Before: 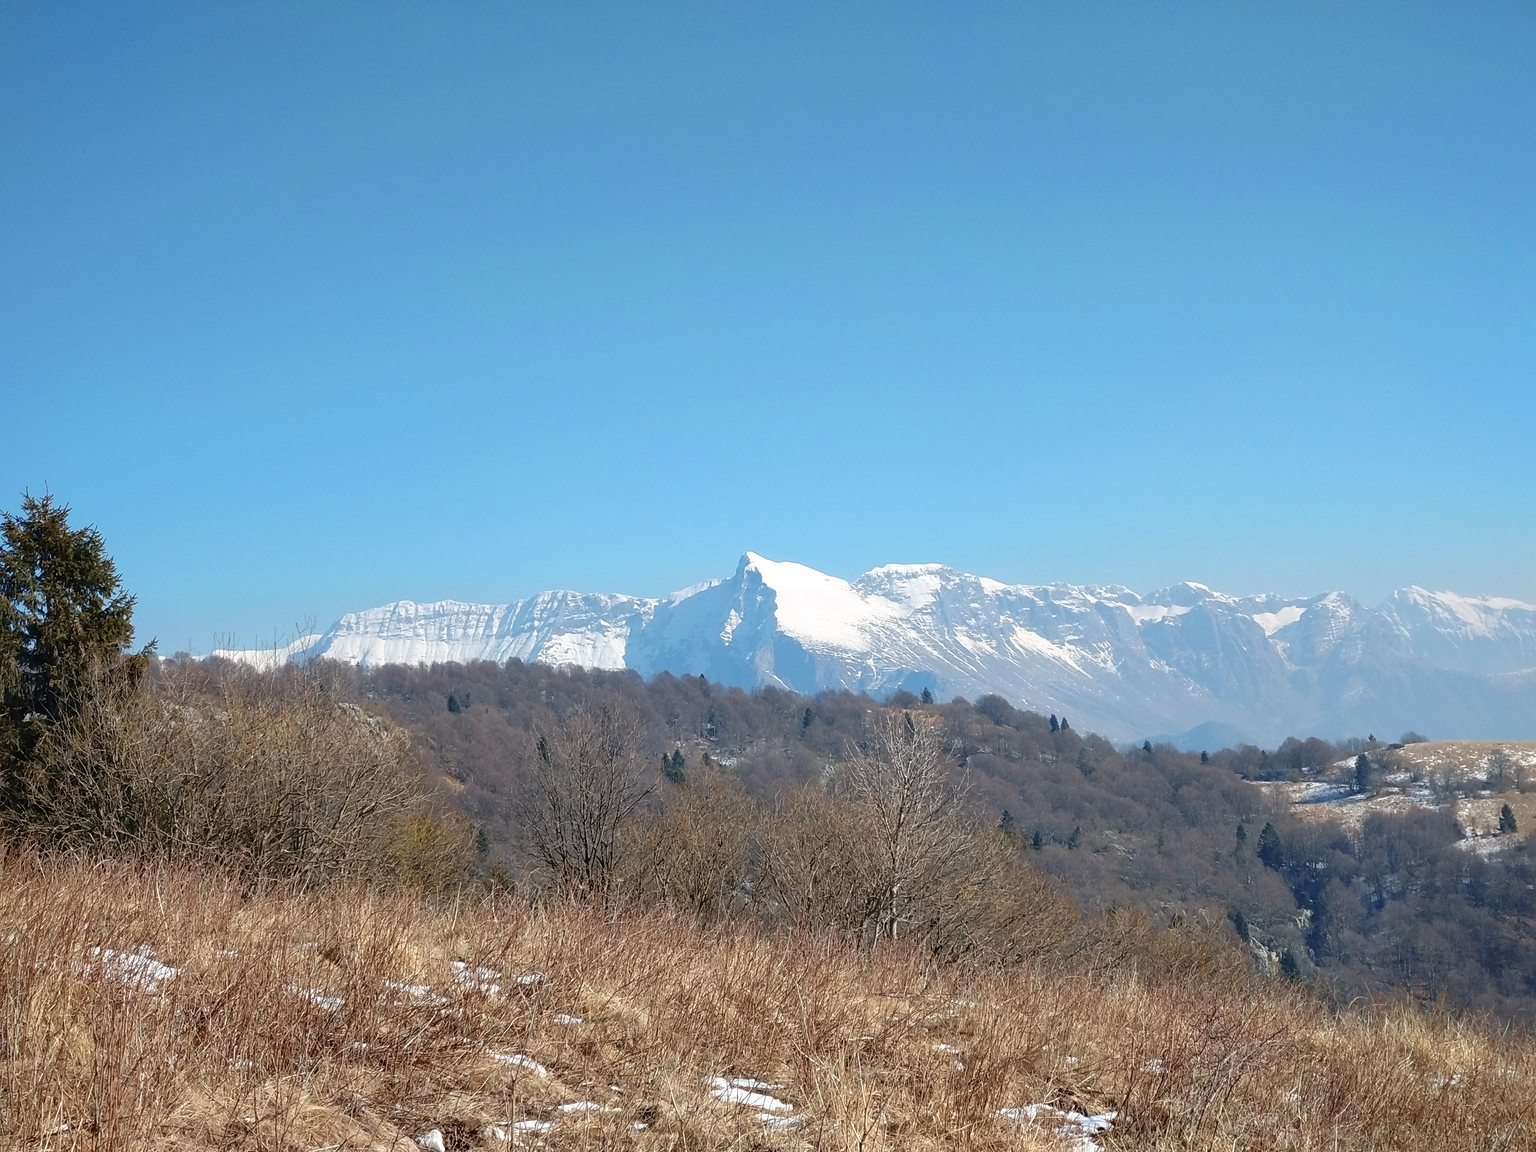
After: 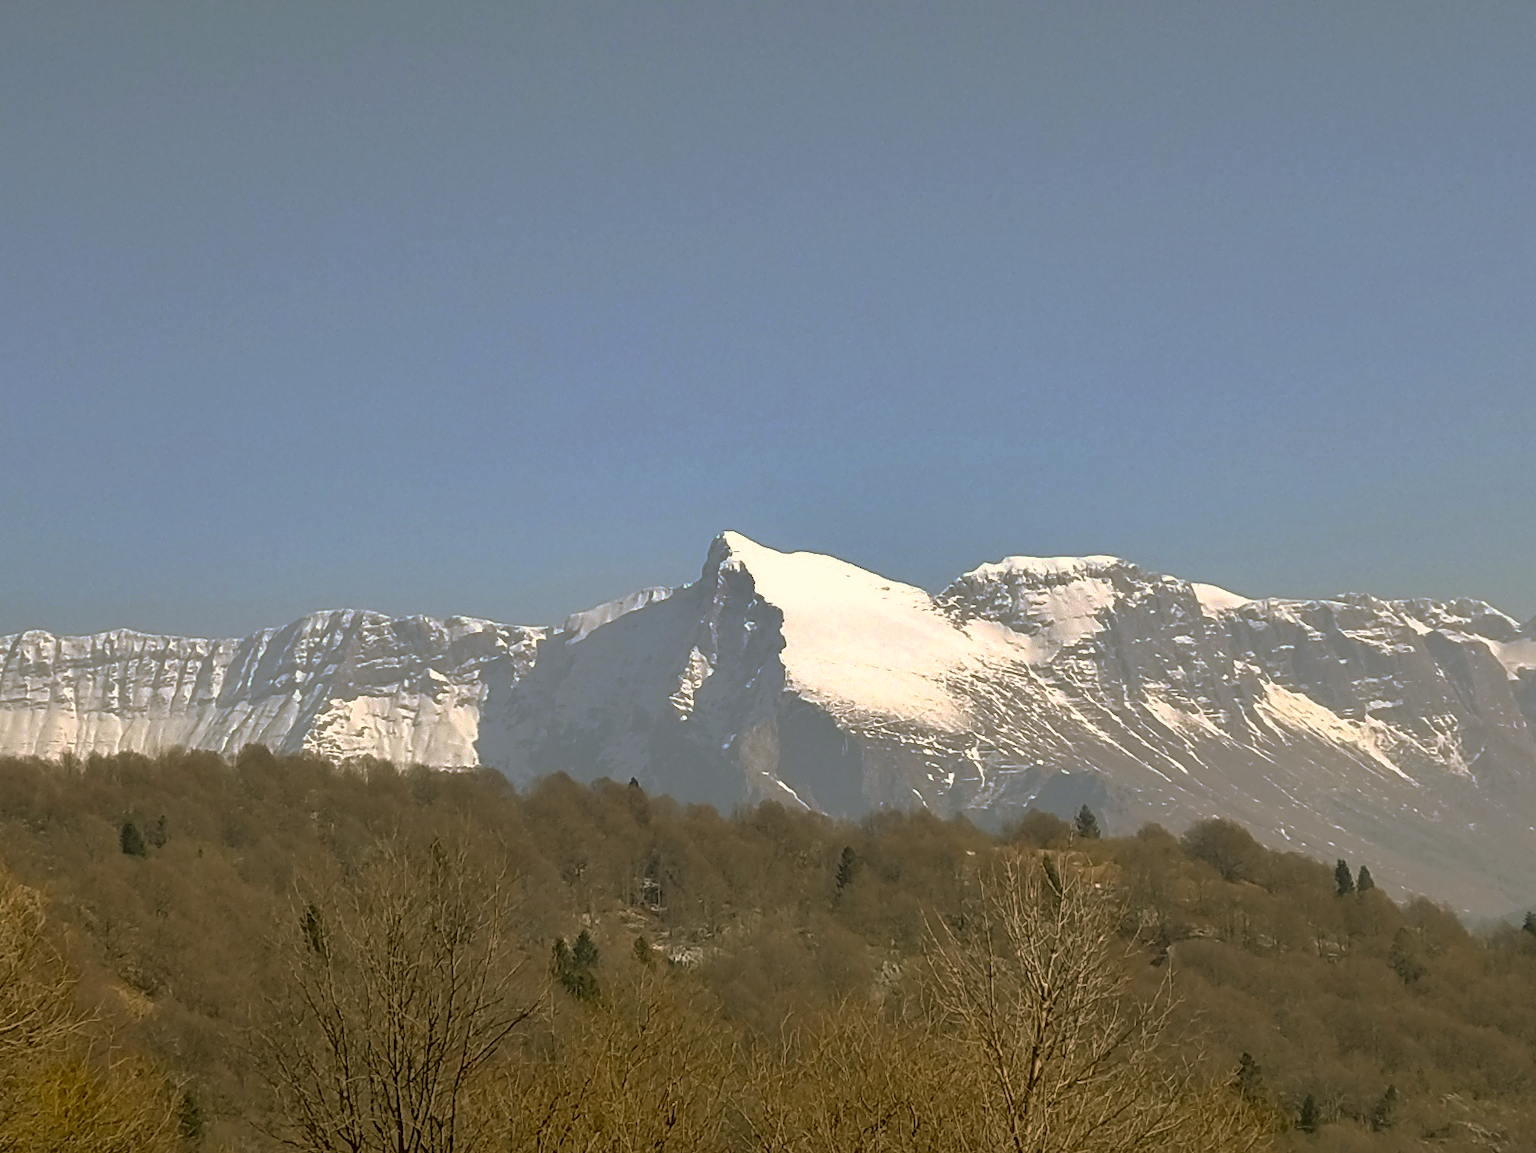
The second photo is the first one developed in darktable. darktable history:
color correction: highlights a* 8.22, highlights b* 15.56, shadows a* -0.594, shadows b* 27.07
crop: left 25.257%, top 25.016%, right 25.133%, bottom 25.276%
shadows and highlights: shadows 11.38, white point adjustment 1.28, soften with gaussian
base curve: curves: ch0 [(0, 0) (0.826, 0.587) (1, 1)], preserve colors none
